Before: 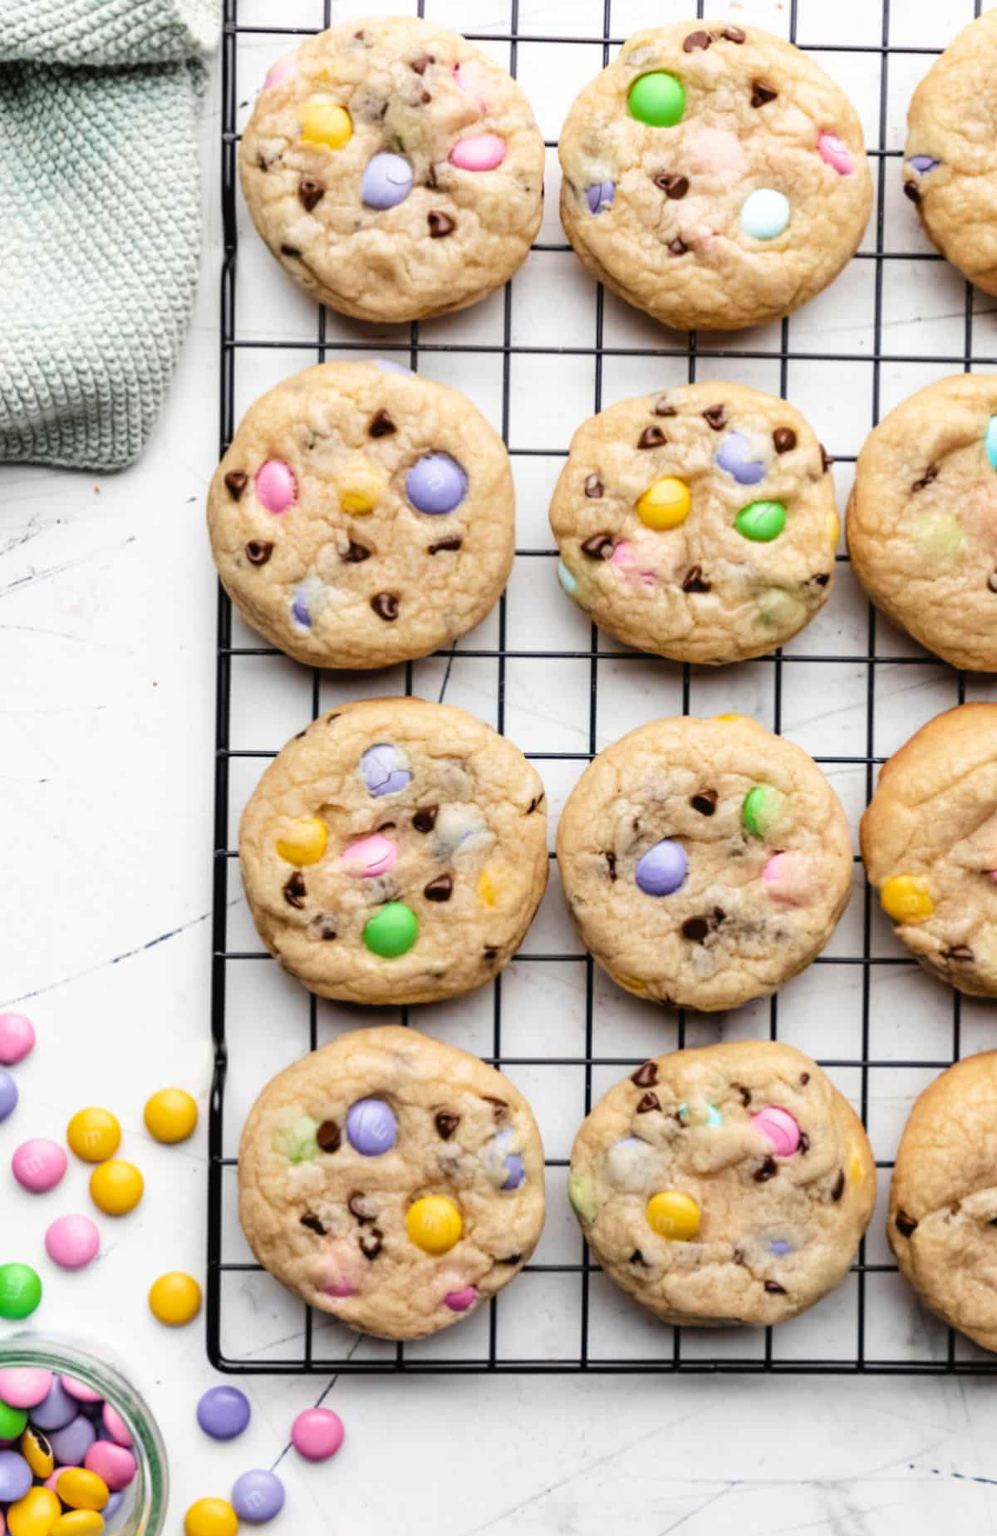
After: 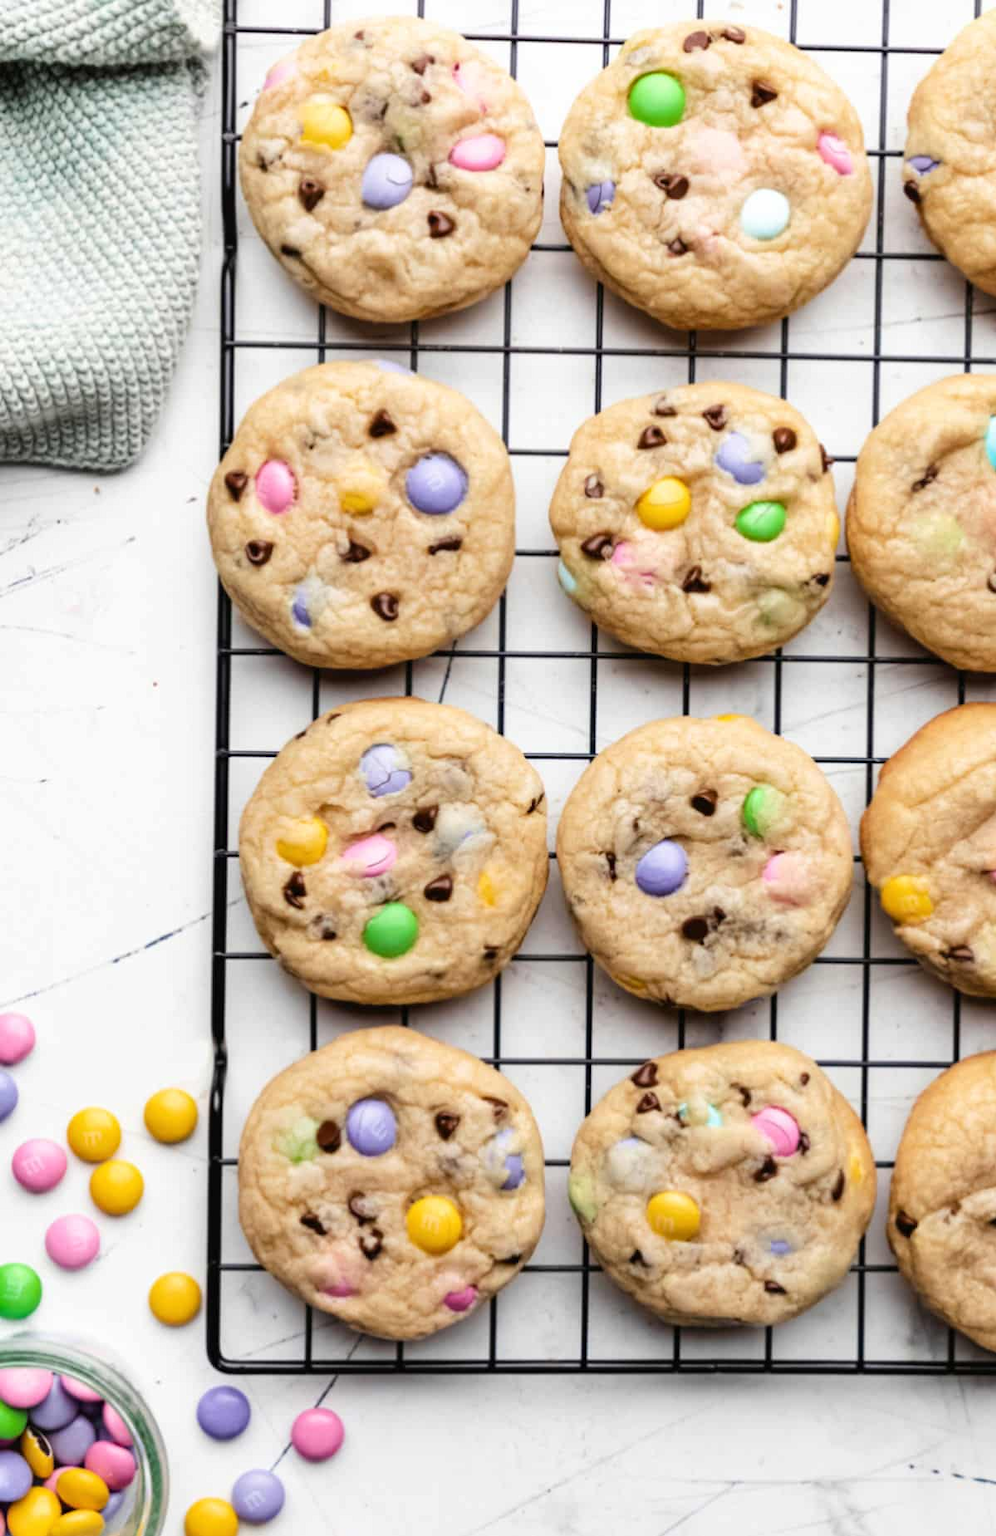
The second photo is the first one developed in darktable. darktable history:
contrast brightness saturation: contrast 0.052
